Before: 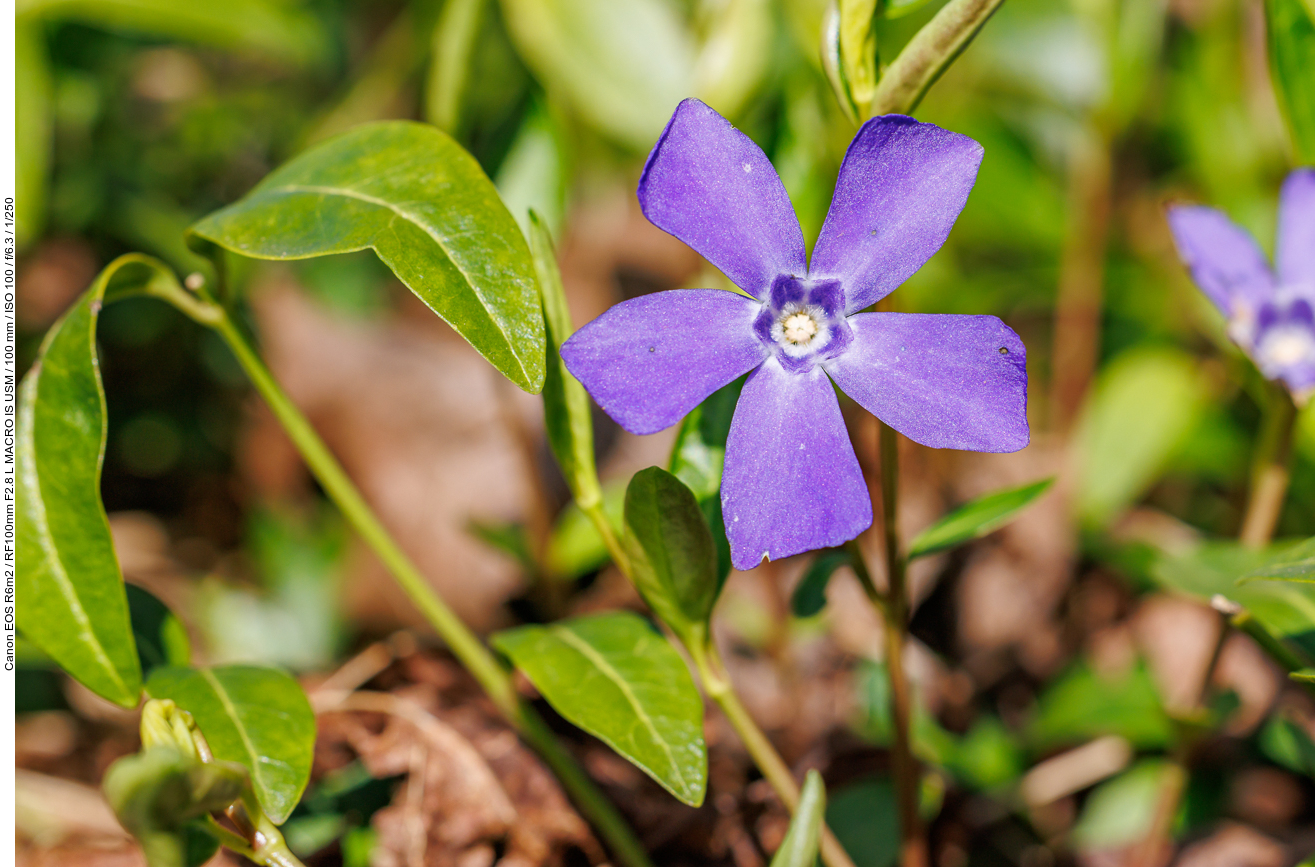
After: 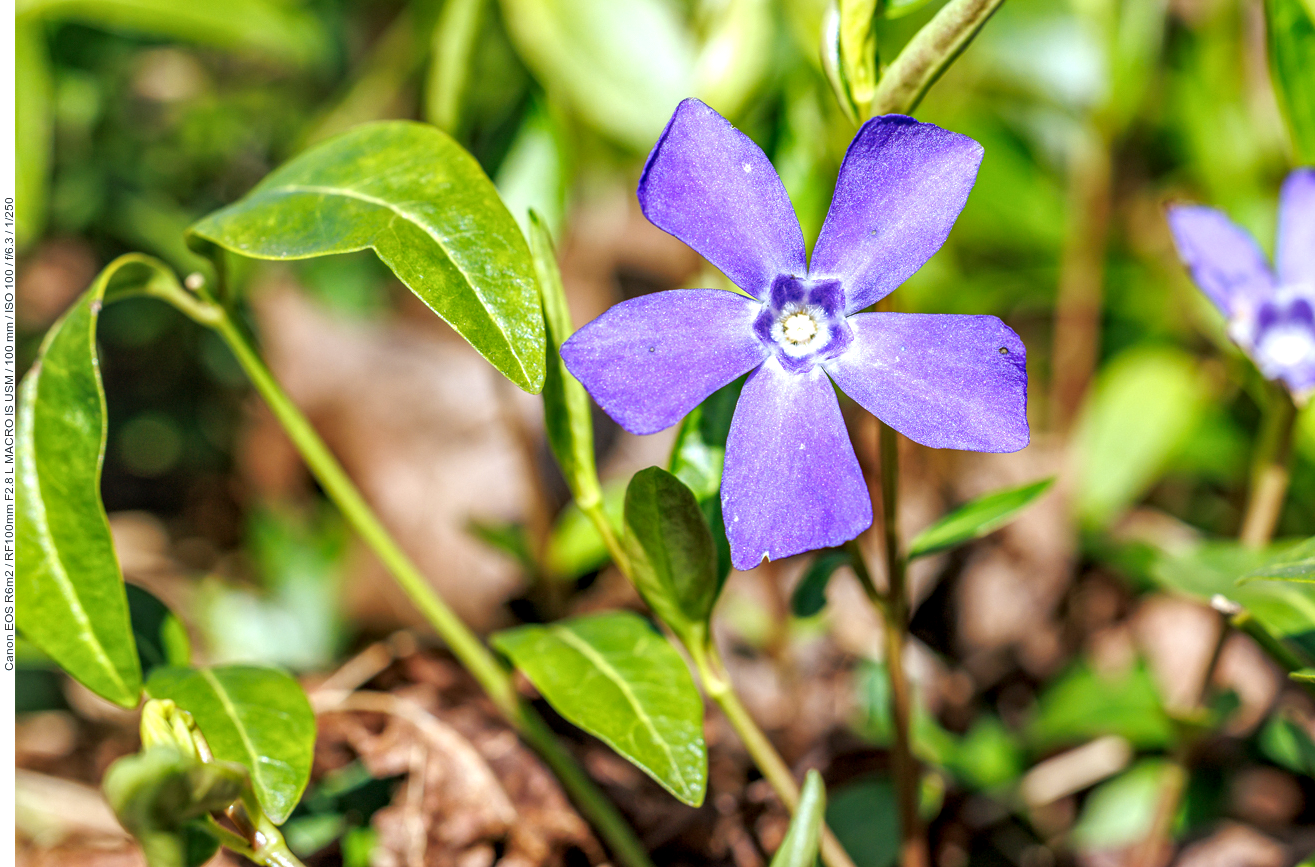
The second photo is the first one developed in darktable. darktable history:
white balance: red 0.925, blue 1.046
local contrast: detail 130%
exposure: black level correction 0, exposure 0.5 EV, compensate exposure bias true, compensate highlight preservation false
